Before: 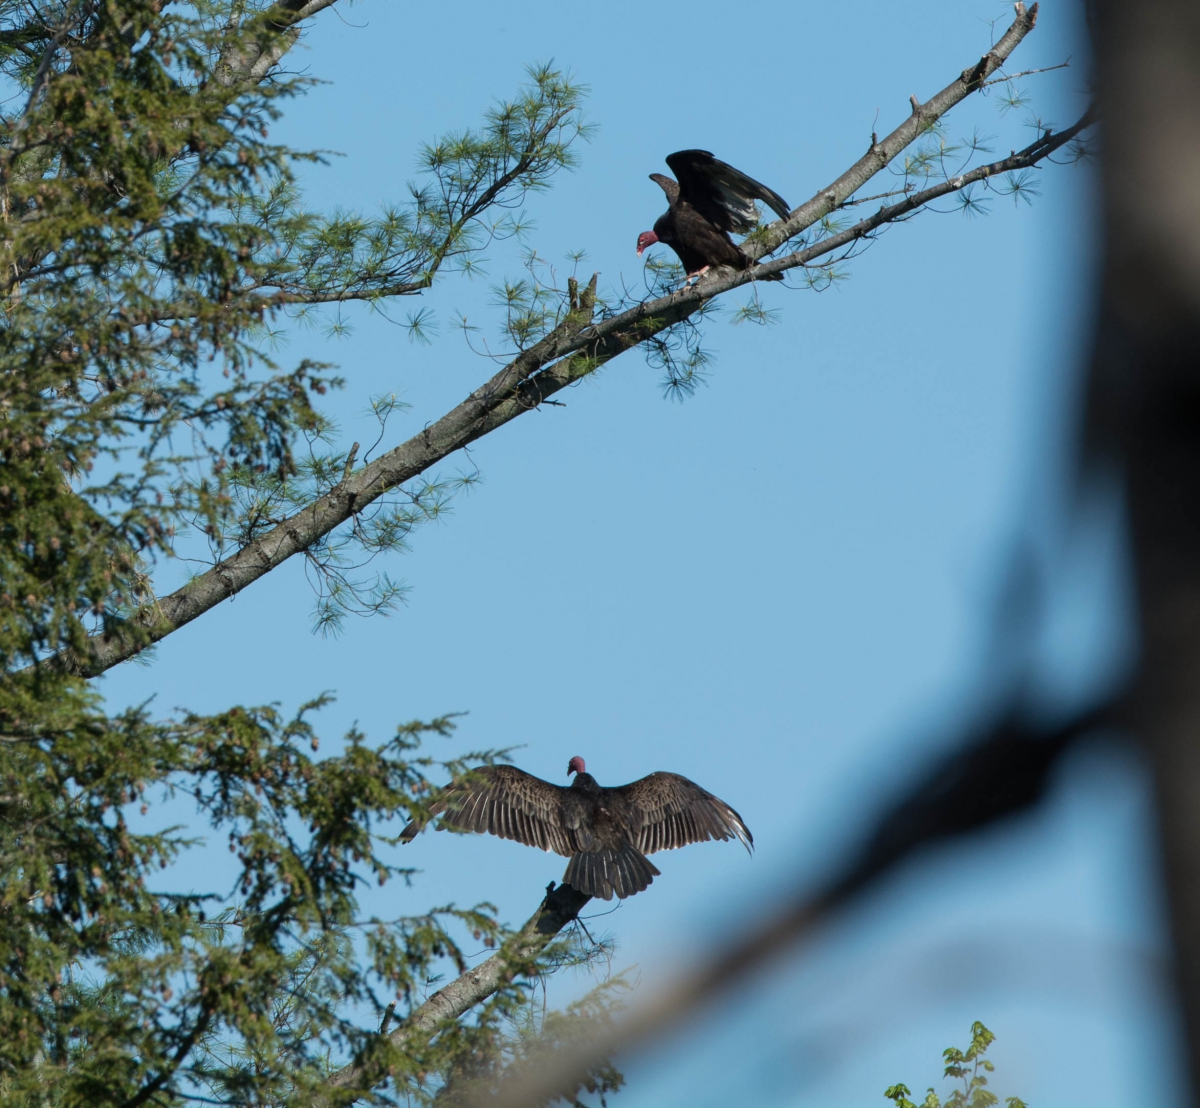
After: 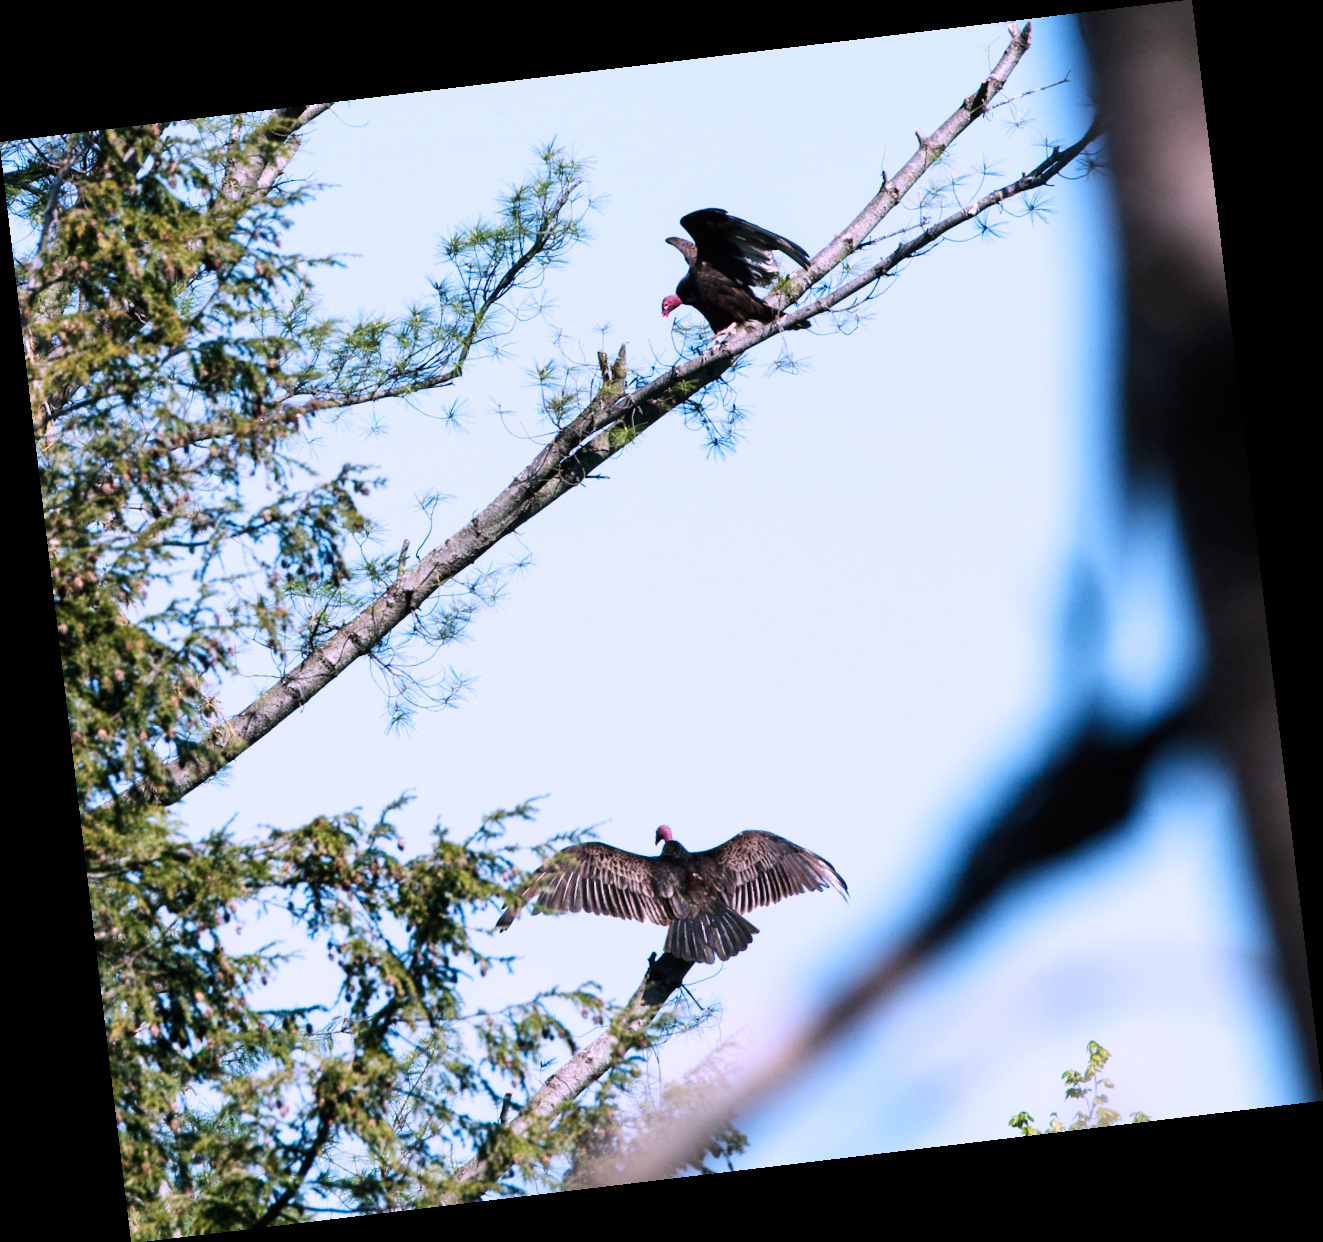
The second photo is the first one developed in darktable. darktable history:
rotate and perspective: rotation -6.83°, automatic cropping off
tone equalizer: on, module defaults
base curve: curves: ch0 [(0, 0) (0.007, 0.004) (0.027, 0.03) (0.046, 0.07) (0.207, 0.54) (0.442, 0.872) (0.673, 0.972) (1, 1)], preserve colors none
contrast brightness saturation: contrast 0.01, saturation -0.05
color correction: highlights a* 15.46, highlights b* -20.56
